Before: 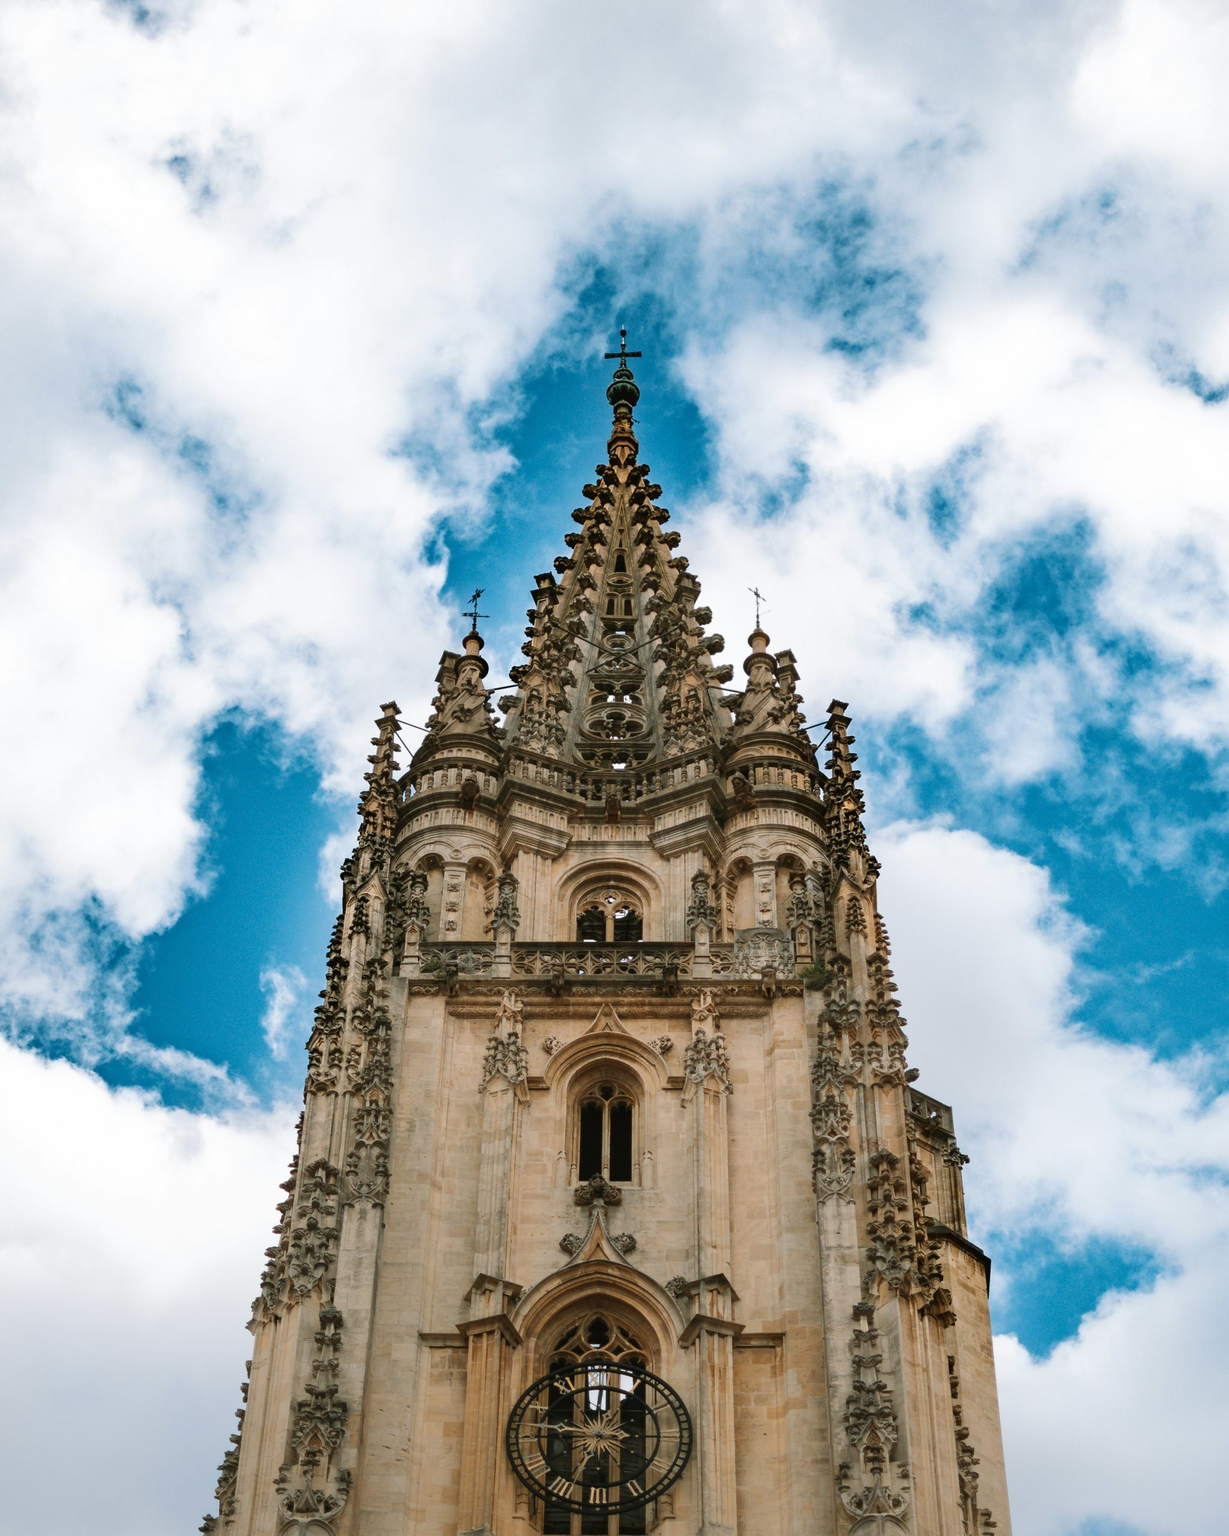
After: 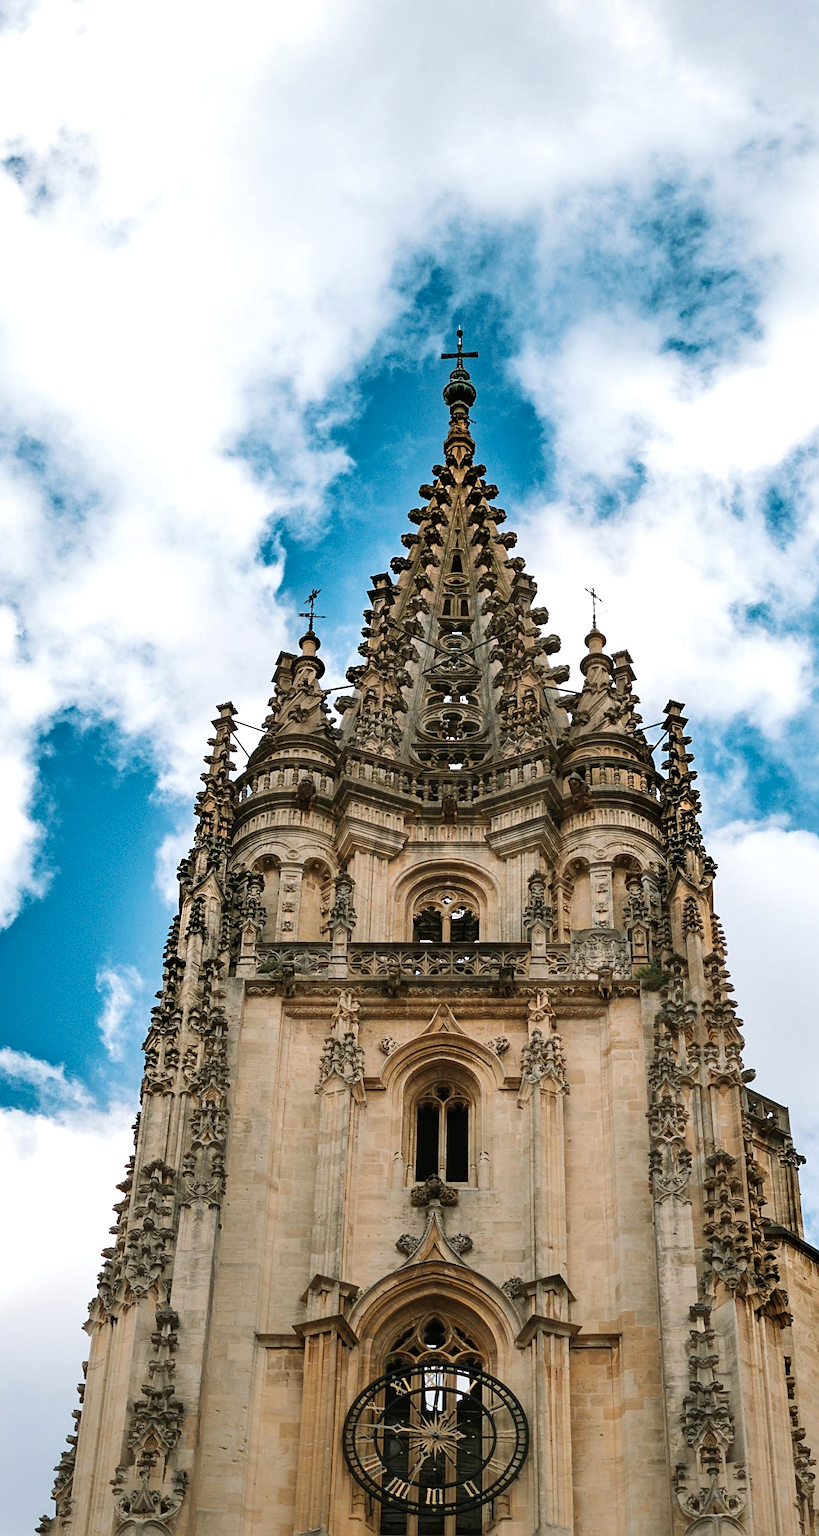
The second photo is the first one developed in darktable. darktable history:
crop and rotate: left 13.342%, right 19.991%
levels: levels [0.016, 0.484, 0.953]
sharpen: on, module defaults
shadows and highlights: shadows 4.1, highlights -17.6, soften with gaussian
